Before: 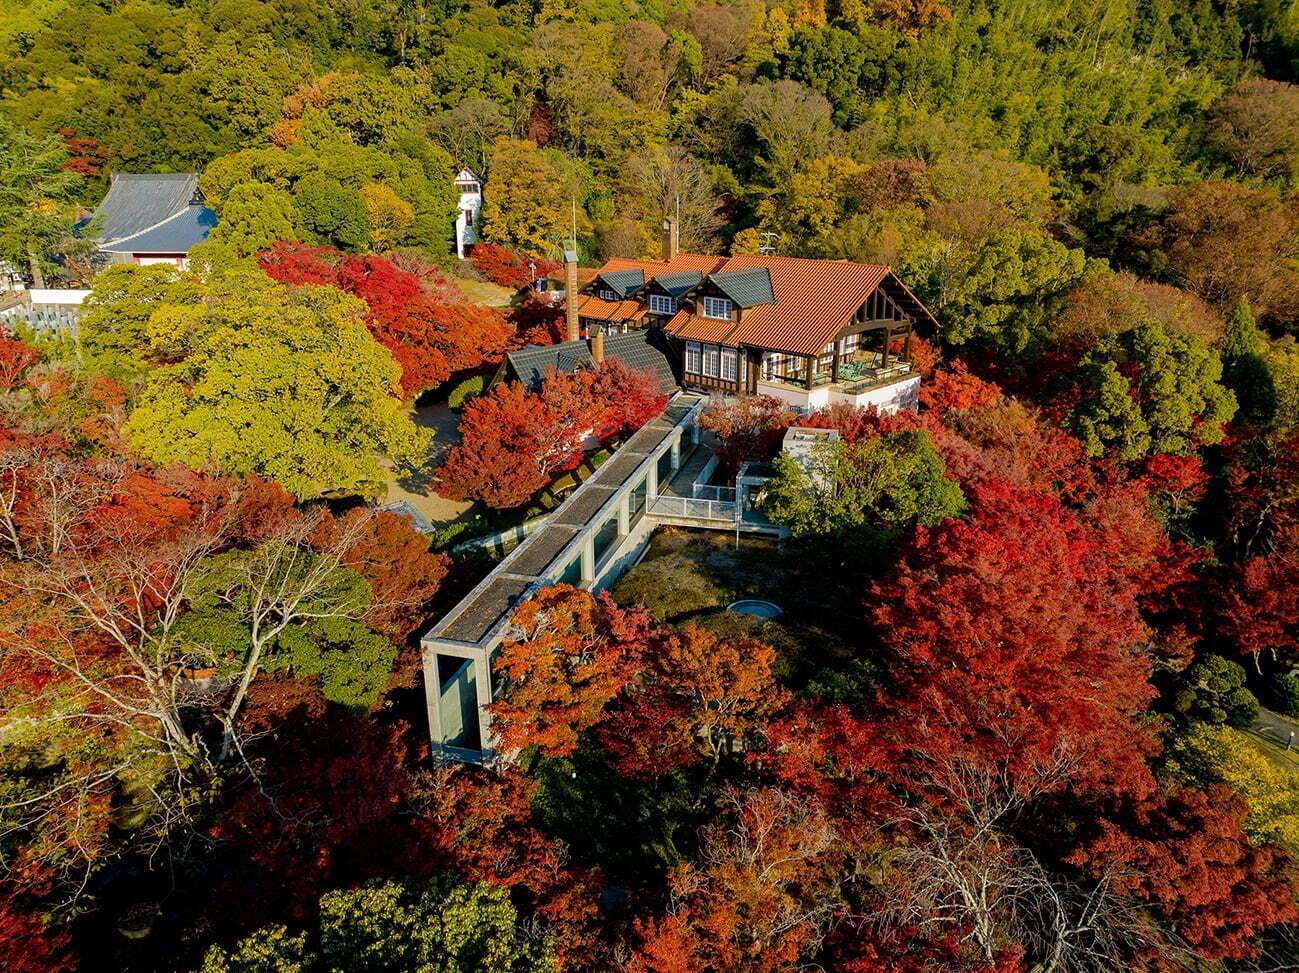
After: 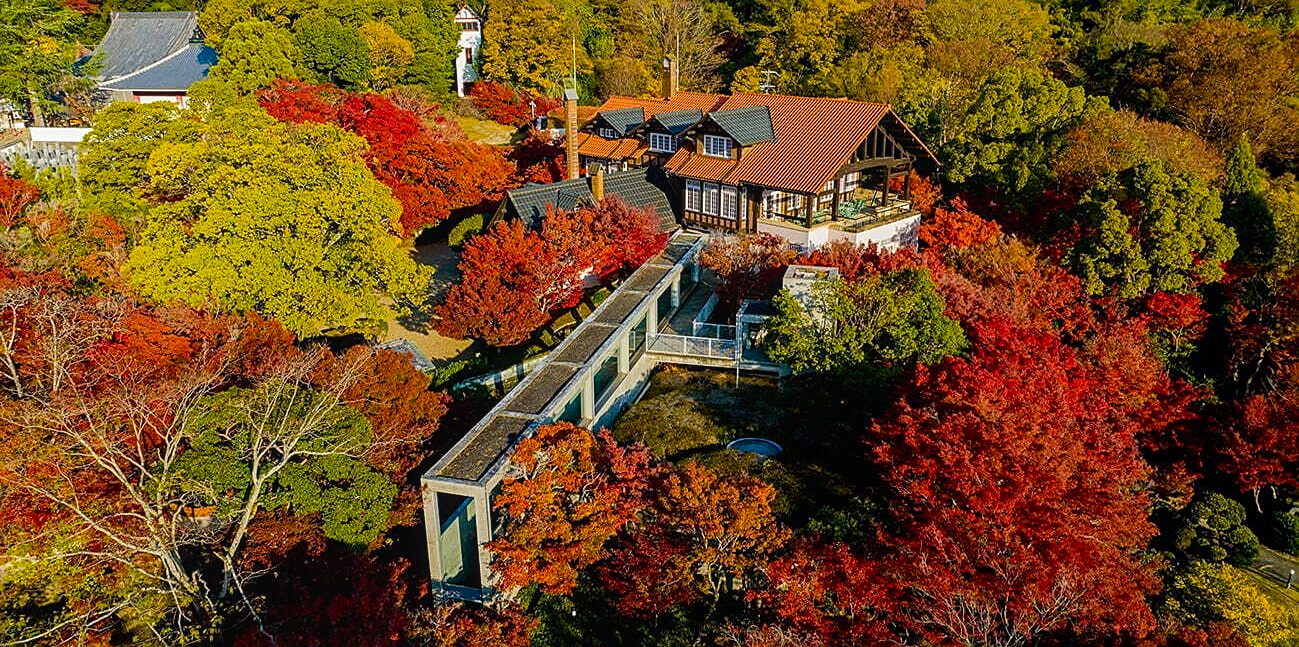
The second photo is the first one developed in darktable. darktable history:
color balance rgb: linear chroma grading › global chroma 6.48%, perceptual saturation grading › global saturation 12.96%, global vibrance 6.02%
sharpen: on, module defaults
crop: top 16.727%, bottom 16.727%
local contrast: detail 110%
contrast brightness saturation: contrast 0.14
